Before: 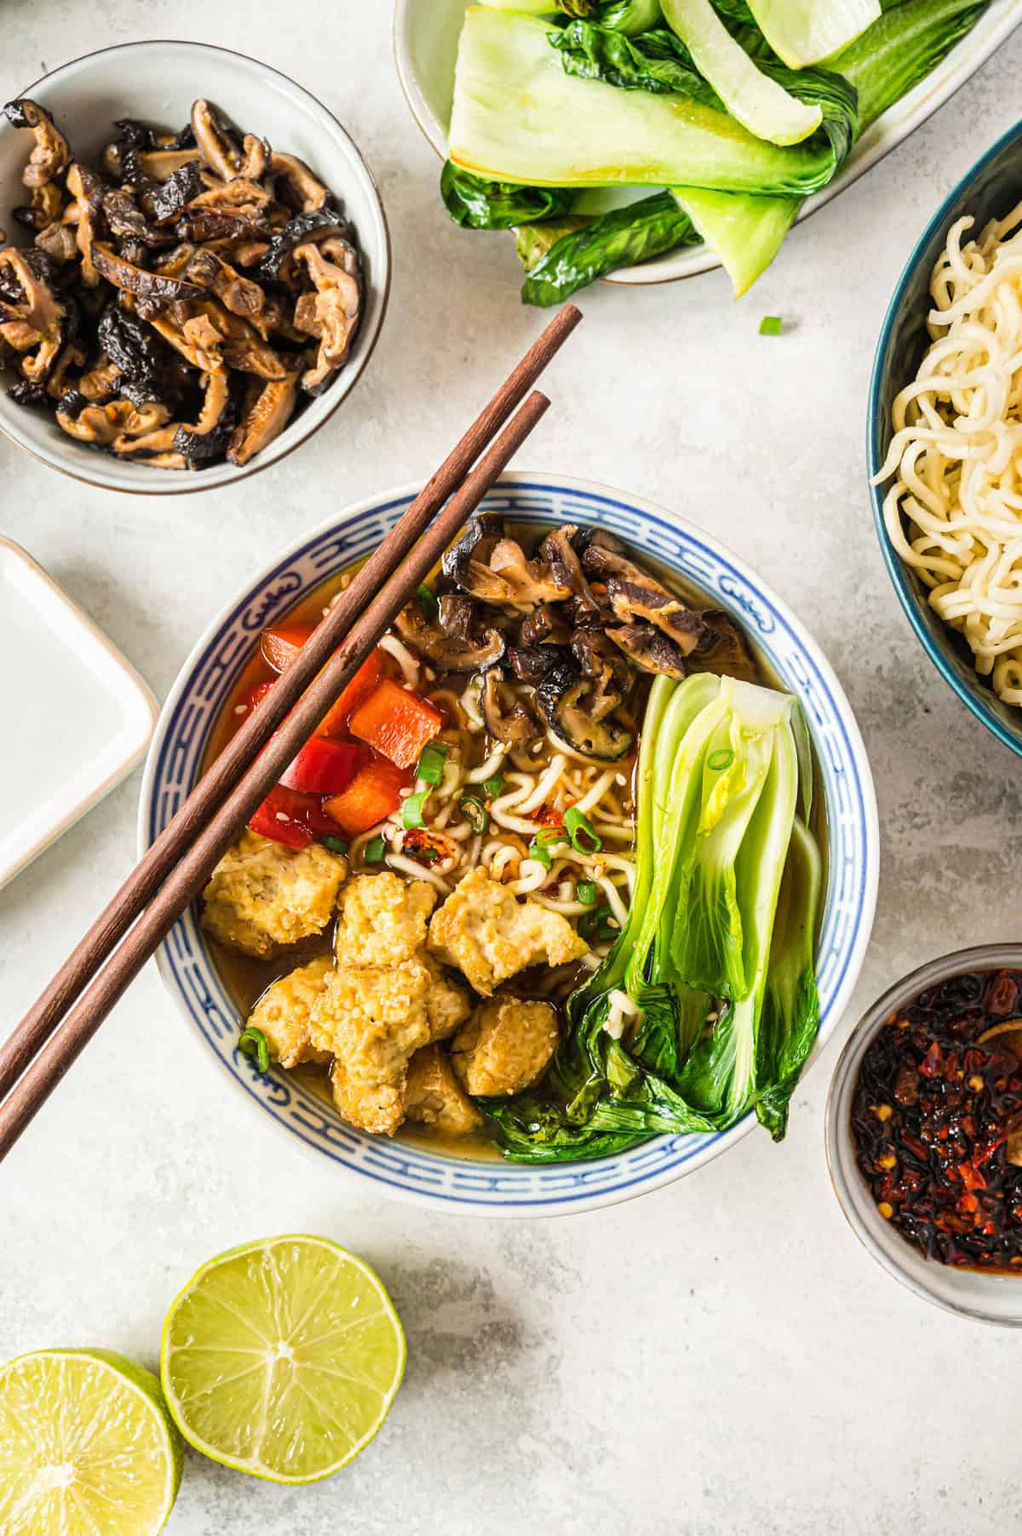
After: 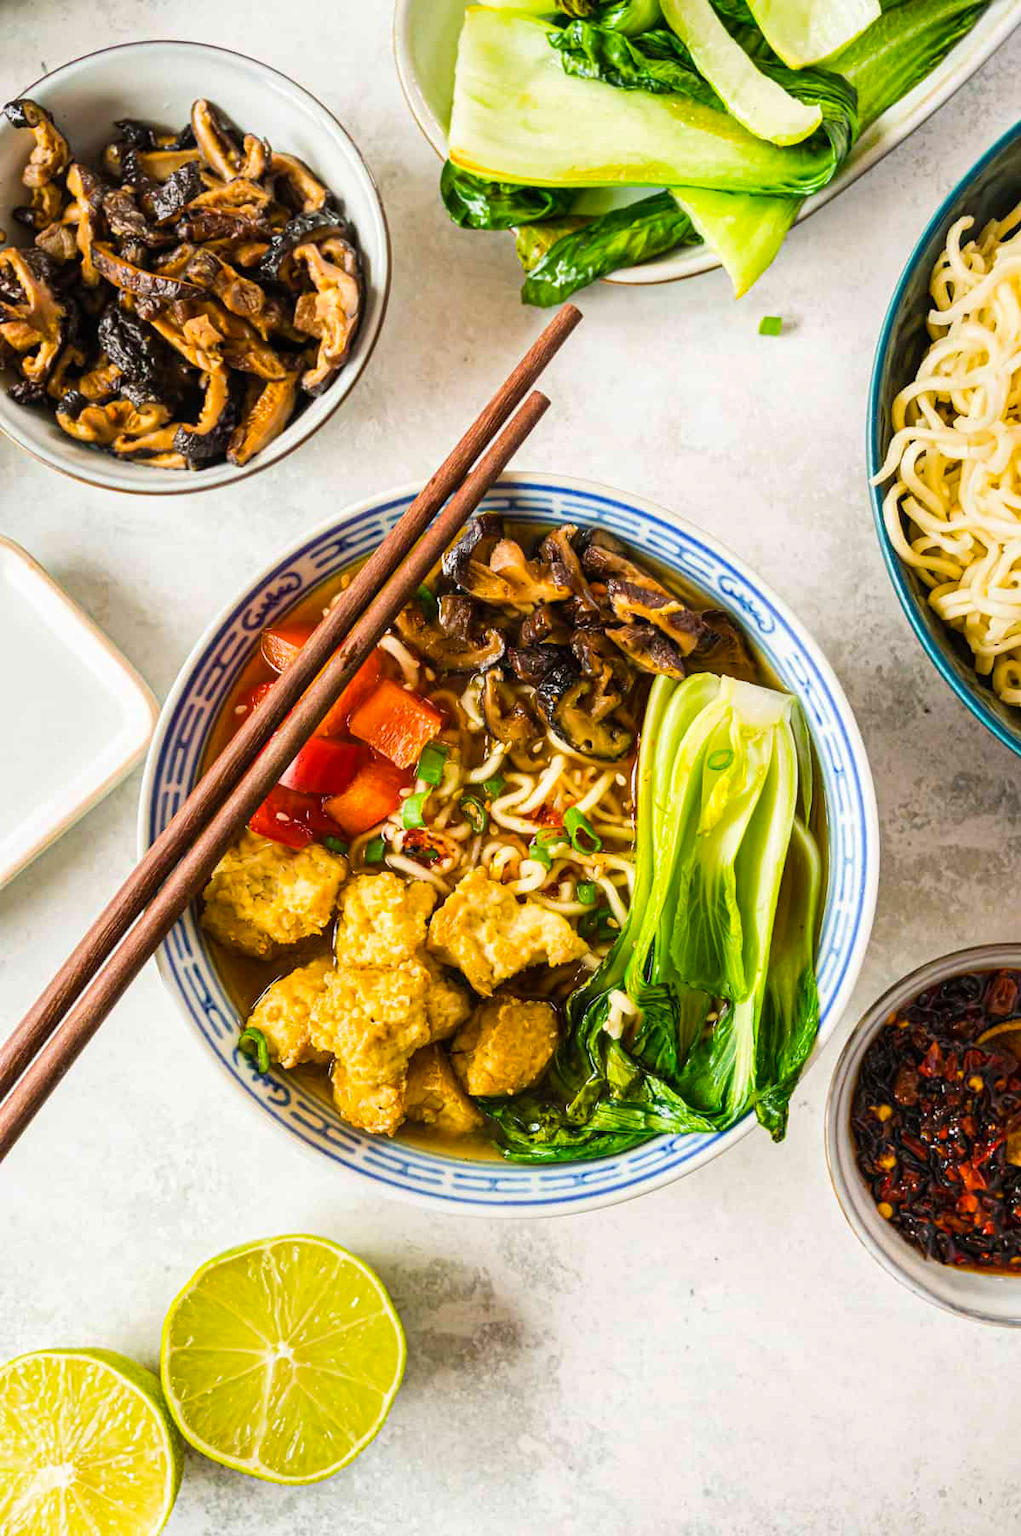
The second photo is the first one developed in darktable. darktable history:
color balance rgb: perceptual saturation grading › global saturation 4.957%, global vibrance 40.623%
